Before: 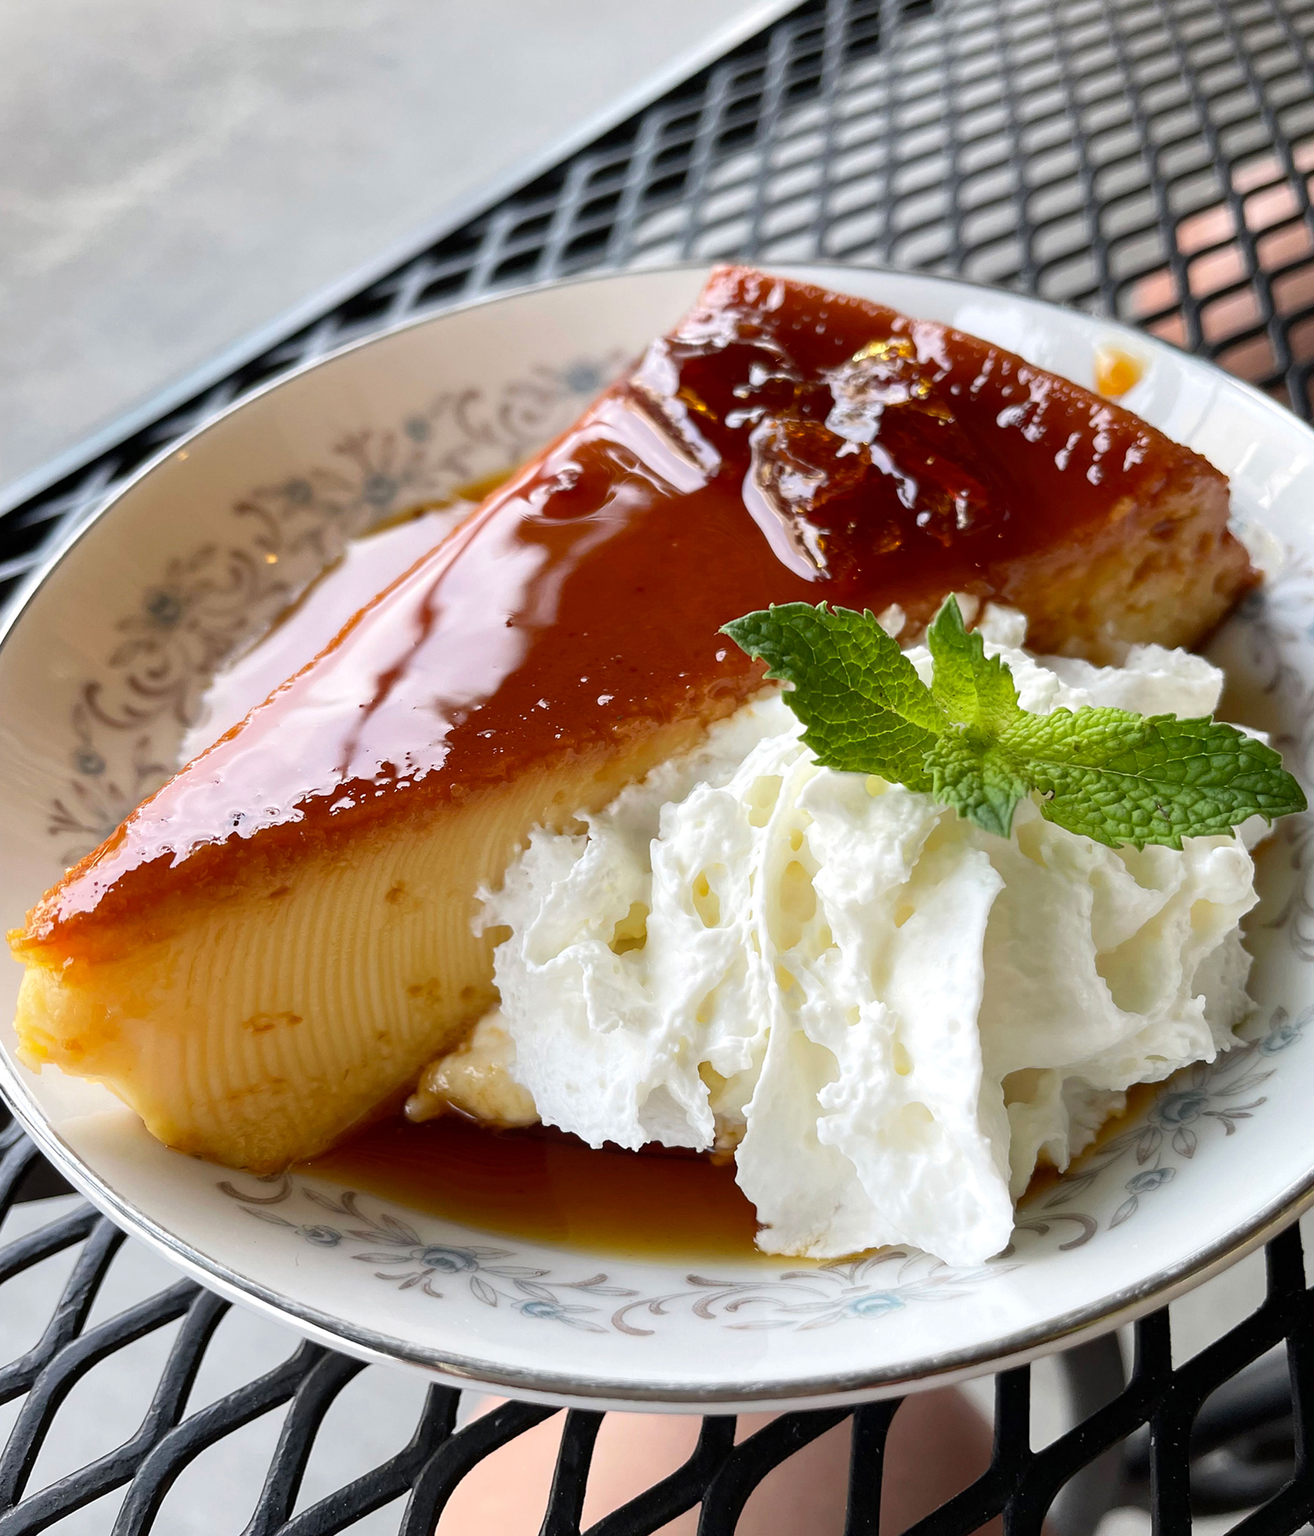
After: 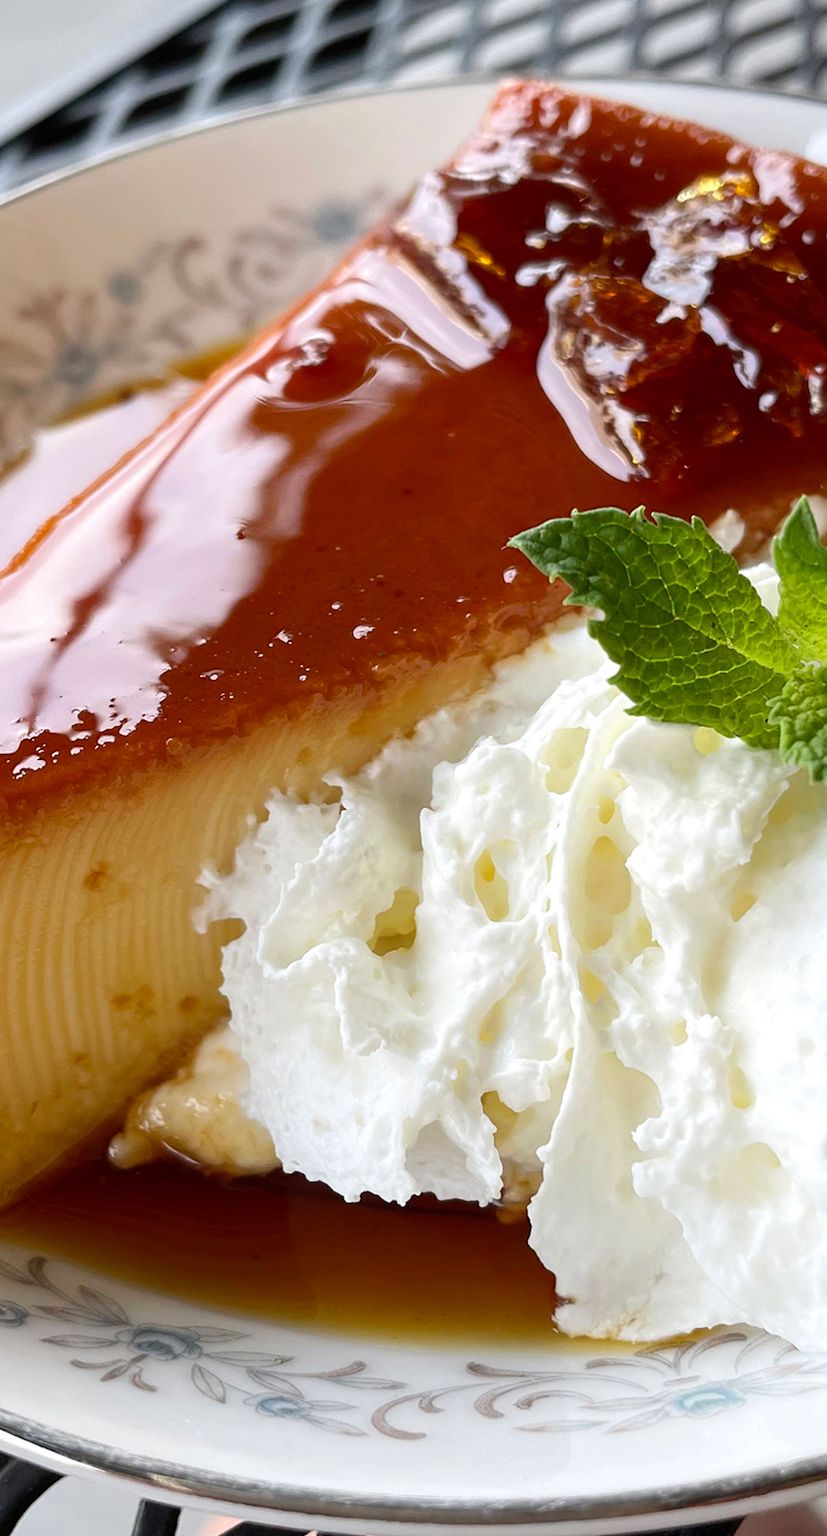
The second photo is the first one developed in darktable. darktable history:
crop and rotate: angle 0.017°, left 24.35%, top 13.221%, right 26.066%, bottom 8.035%
